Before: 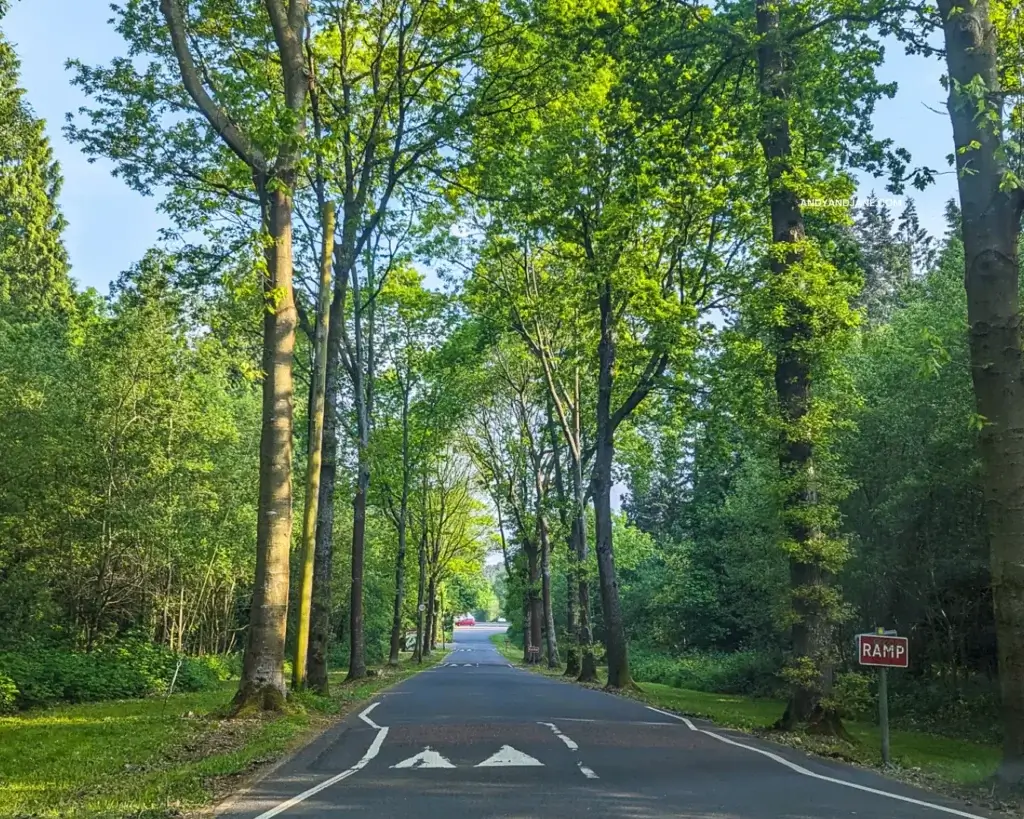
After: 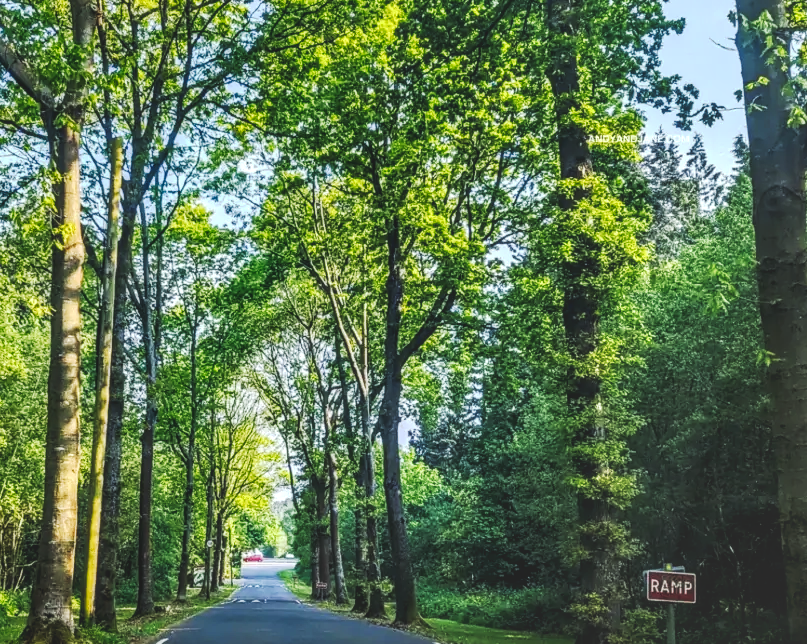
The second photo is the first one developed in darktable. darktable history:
shadows and highlights: shadows 43.06, highlights 6.94
crop and rotate: left 20.74%, top 7.912%, right 0.375%, bottom 13.378%
local contrast: detail 150%
tone curve: curves: ch0 [(0, 0) (0.003, 0.15) (0.011, 0.151) (0.025, 0.15) (0.044, 0.15) (0.069, 0.151) (0.1, 0.153) (0.136, 0.16) (0.177, 0.183) (0.224, 0.21) (0.277, 0.253) (0.335, 0.309) (0.399, 0.389) (0.468, 0.479) (0.543, 0.58) (0.623, 0.677) (0.709, 0.747) (0.801, 0.808) (0.898, 0.87) (1, 1)], preserve colors none
